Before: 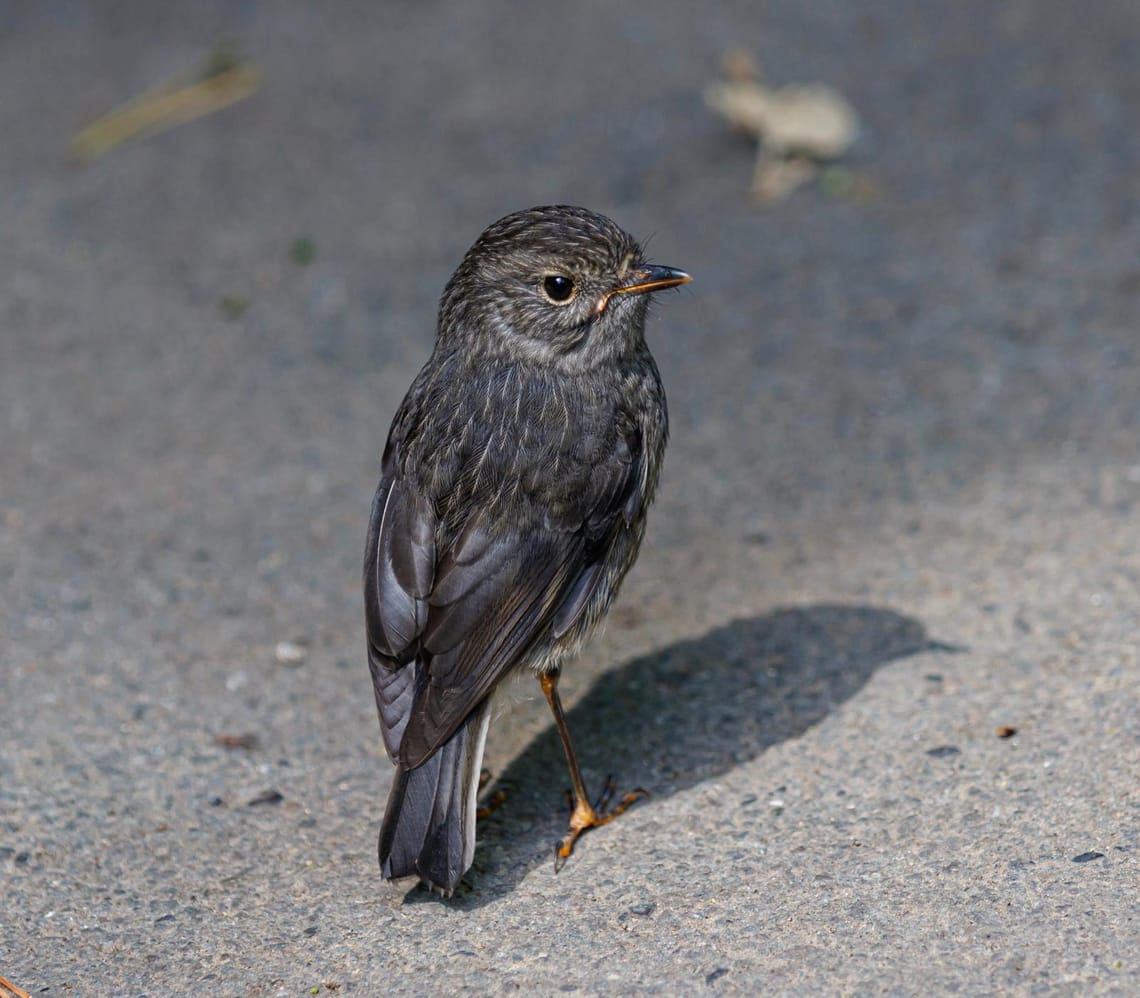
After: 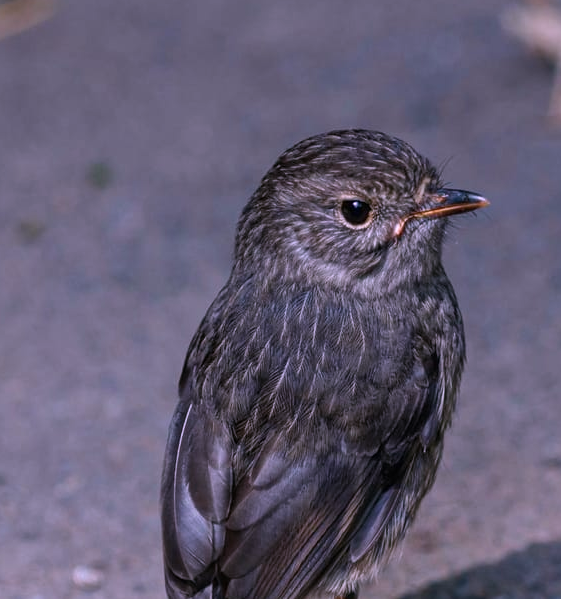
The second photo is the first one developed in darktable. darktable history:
crop: left 17.835%, top 7.675%, right 32.881%, bottom 32.213%
color correction: highlights a* 15.03, highlights b* -25.07
